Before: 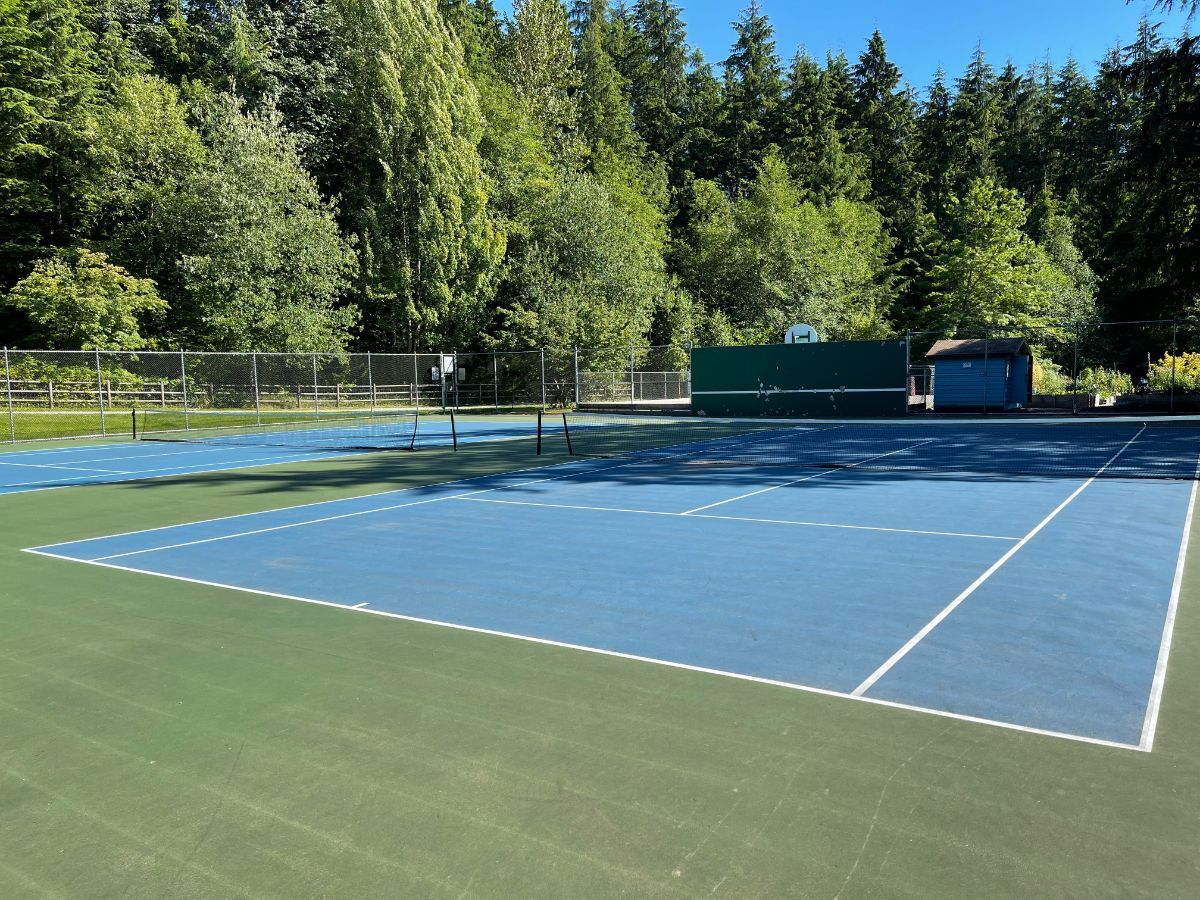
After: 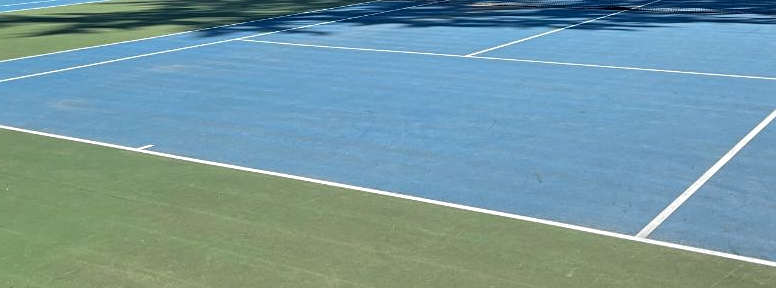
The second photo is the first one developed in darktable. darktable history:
sharpen: amount 0.212
crop: left 17.965%, top 50.995%, right 17.299%, bottom 16.921%
contrast equalizer: octaves 7, y [[0.5, 0.5, 0.5, 0.512, 0.552, 0.62], [0.5 ×6], [0.5 ×4, 0.504, 0.553], [0 ×6], [0 ×6]], mix 0.541
